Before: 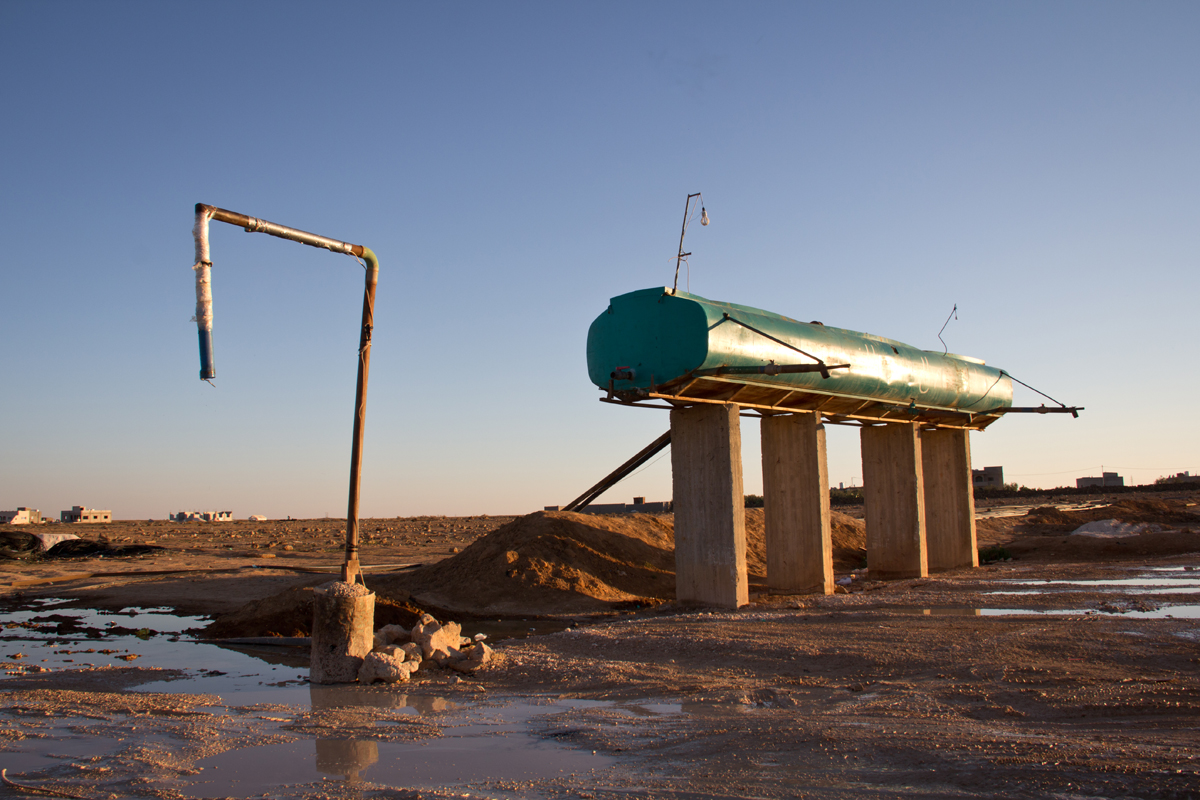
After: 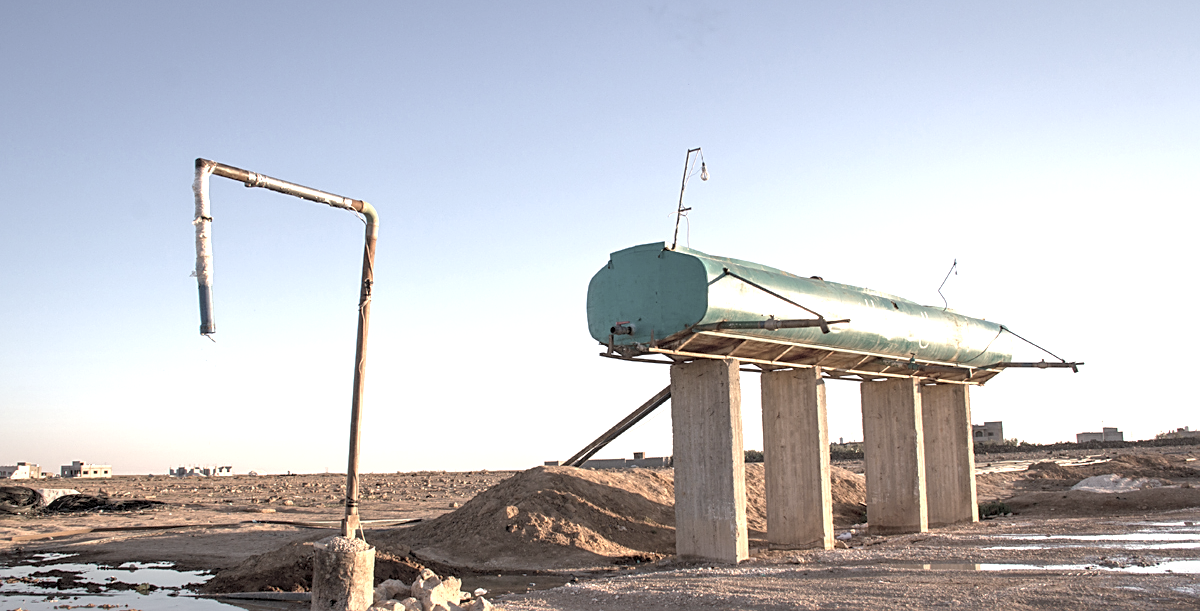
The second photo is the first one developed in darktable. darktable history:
shadows and highlights: shadows 24.98, highlights -26.42
crop: top 5.689%, bottom 17.855%
exposure: exposure 1.16 EV, compensate highlight preservation false
tone equalizer: edges refinement/feathering 500, mask exposure compensation -1.57 EV, preserve details no
contrast brightness saturation: brightness 0.189, saturation -0.508
sharpen: on, module defaults
local contrast: on, module defaults
